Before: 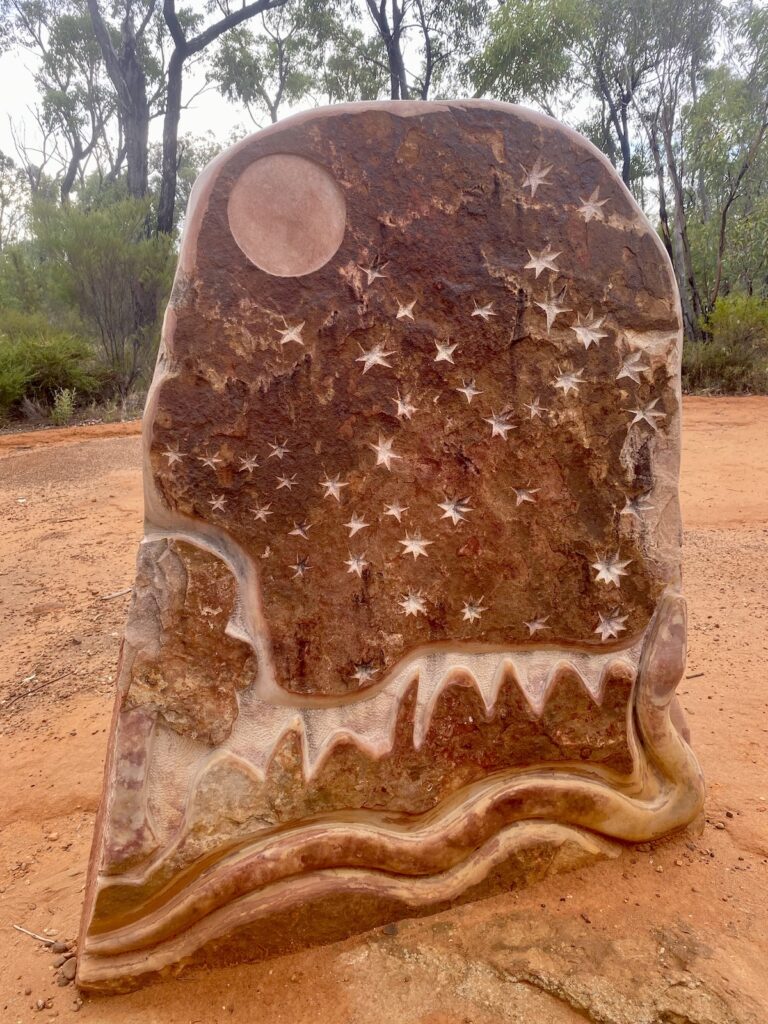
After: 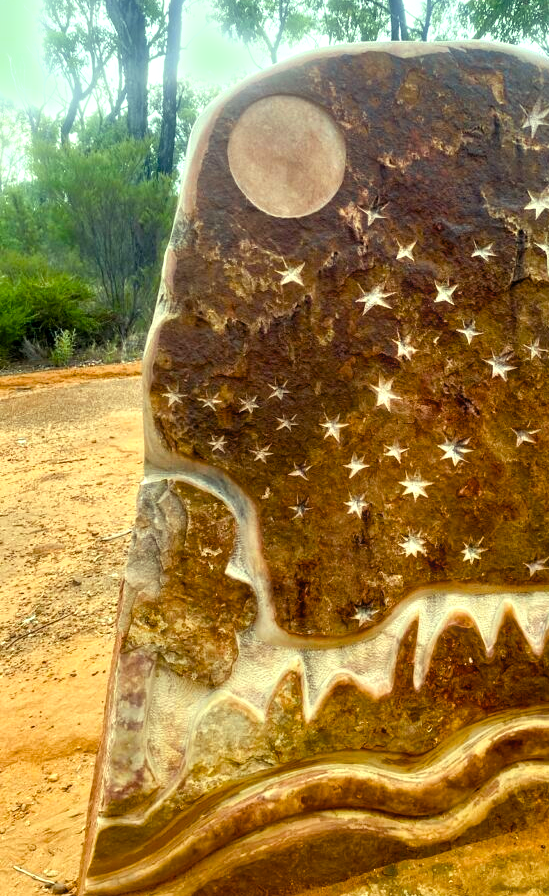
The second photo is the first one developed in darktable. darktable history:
contrast brightness saturation: contrast 0.03, brightness 0.06, saturation 0.13
bloom: size 3%, threshold 100%, strength 0%
color balance rgb: shadows lift › luminance -7.7%, shadows lift › chroma 2.13%, shadows lift › hue 165.27°, power › luminance -7.77%, power › chroma 1.1%, power › hue 215.88°, highlights gain › luminance 15.15%, highlights gain › chroma 7%, highlights gain › hue 125.57°, global offset › luminance -0.33%, global offset › chroma 0.11%, global offset › hue 165.27°, perceptual saturation grading › global saturation 24.42%, perceptual saturation grading › highlights -24.42%, perceptual saturation grading › mid-tones 24.42%, perceptual saturation grading › shadows 40%, perceptual brilliance grading › global brilliance -5%, perceptual brilliance grading › highlights 24.42%, perceptual brilliance grading › mid-tones 7%, perceptual brilliance grading › shadows -5%
crop: top 5.803%, right 27.864%, bottom 5.804%
